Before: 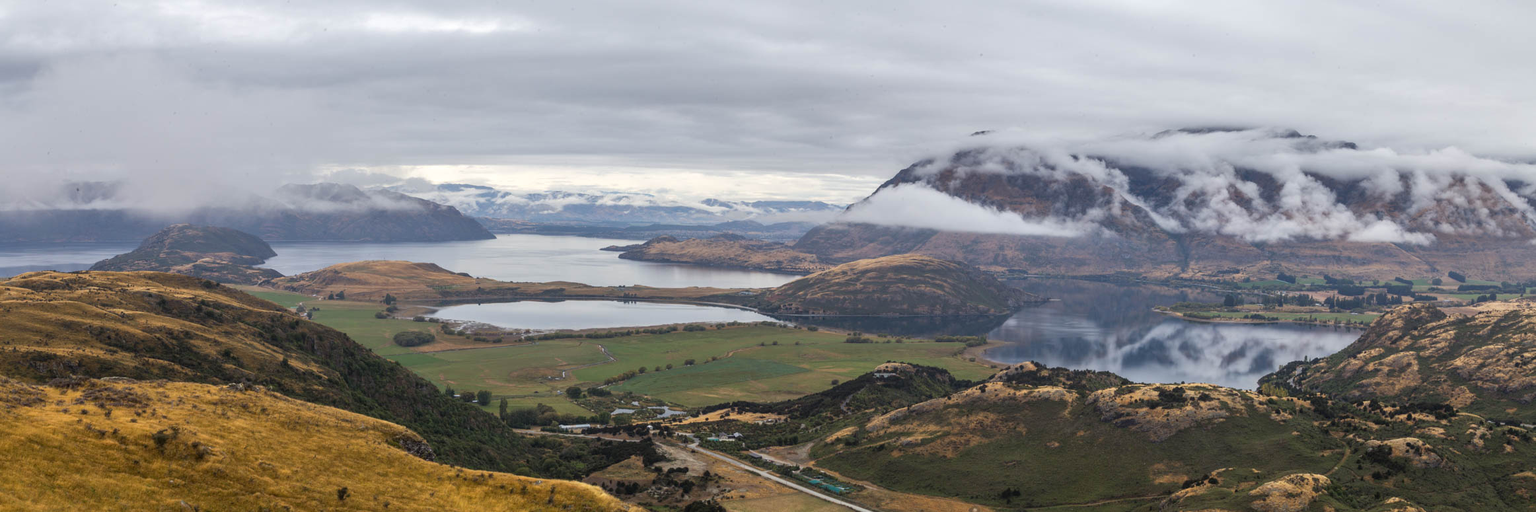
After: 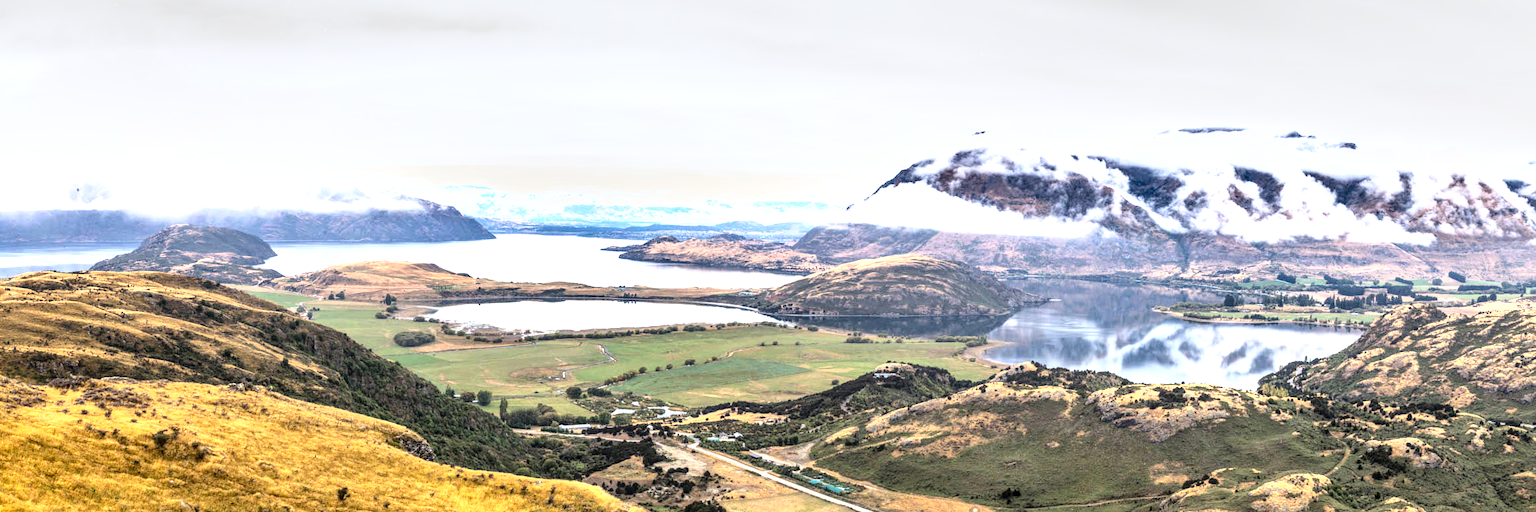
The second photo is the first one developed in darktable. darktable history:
exposure: exposure 1.23 EV, compensate exposure bias true, compensate highlight preservation false
shadows and highlights: shadows 39.74, highlights -52.54, low approximation 0.01, soften with gaussian
local contrast: on, module defaults
tone equalizer: -8 EV -0.443 EV, -7 EV -0.355 EV, -6 EV -0.349 EV, -5 EV -0.203 EV, -3 EV 0.257 EV, -2 EV 0.337 EV, -1 EV 0.388 EV, +0 EV 0.387 EV, smoothing diameter 24.89%, edges refinement/feathering 10.29, preserve details guided filter
tone curve: curves: ch0 [(0, 0) (0.003, 0.003) (0.011, 0.005) (0.025, 0.008) (0.044, 0.012) (0.069, 0.02) (0.1, 0.031) (0.136, 0.047) (0.177, 0.088) (0.224, 0.141) (0.277, 0.222) (0.335, 0.32) (0.399, 0.422) (0.468, 0.523) (0.543, 0.623) (0.623, 0.716) (0.709, 0.796) (0.801, 0.88) (0.898, 0.958) (1, 1)], color space Lab, independent channels, preserve colors none
